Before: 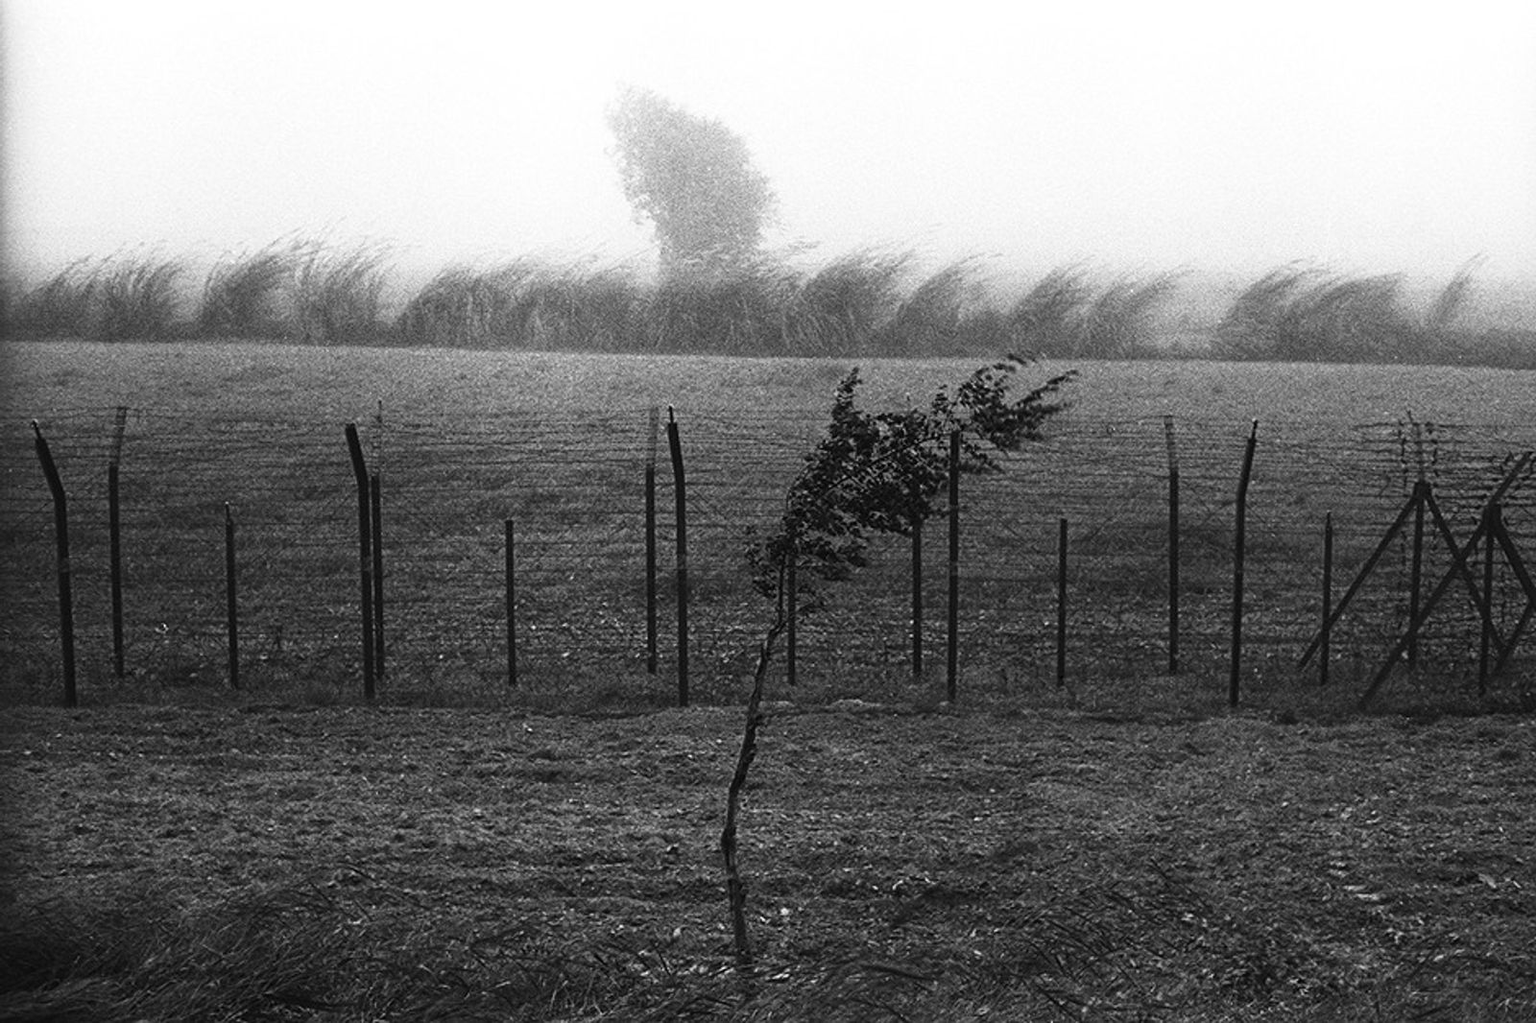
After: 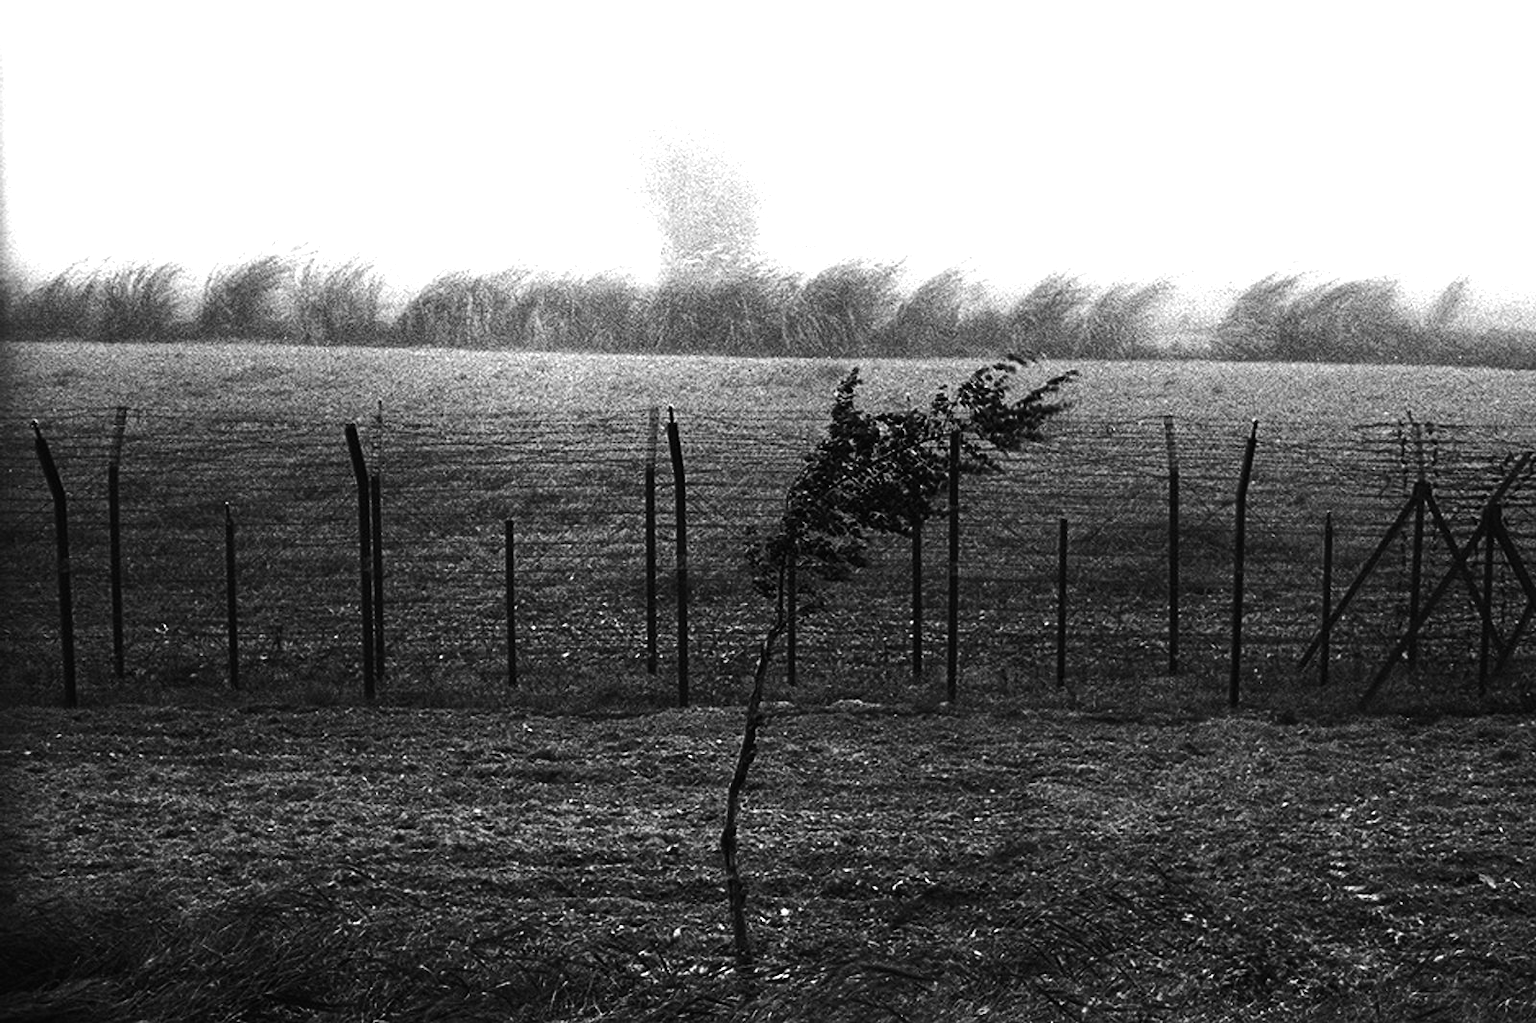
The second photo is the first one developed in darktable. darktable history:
tone equalizer: -8 EV -1.08 EV, -7 EV -1.01 EV, -6 EV -0.839 EV, -5 EV -0.595 EV, -3 EV 0.557 EV, -2 EV 0.86 EV, -1 EV 0.988 EV, +0 EV 1.05 EV, edges refinement/feathering 500, mask exposure compensation -1.57 EV, preserve details no
